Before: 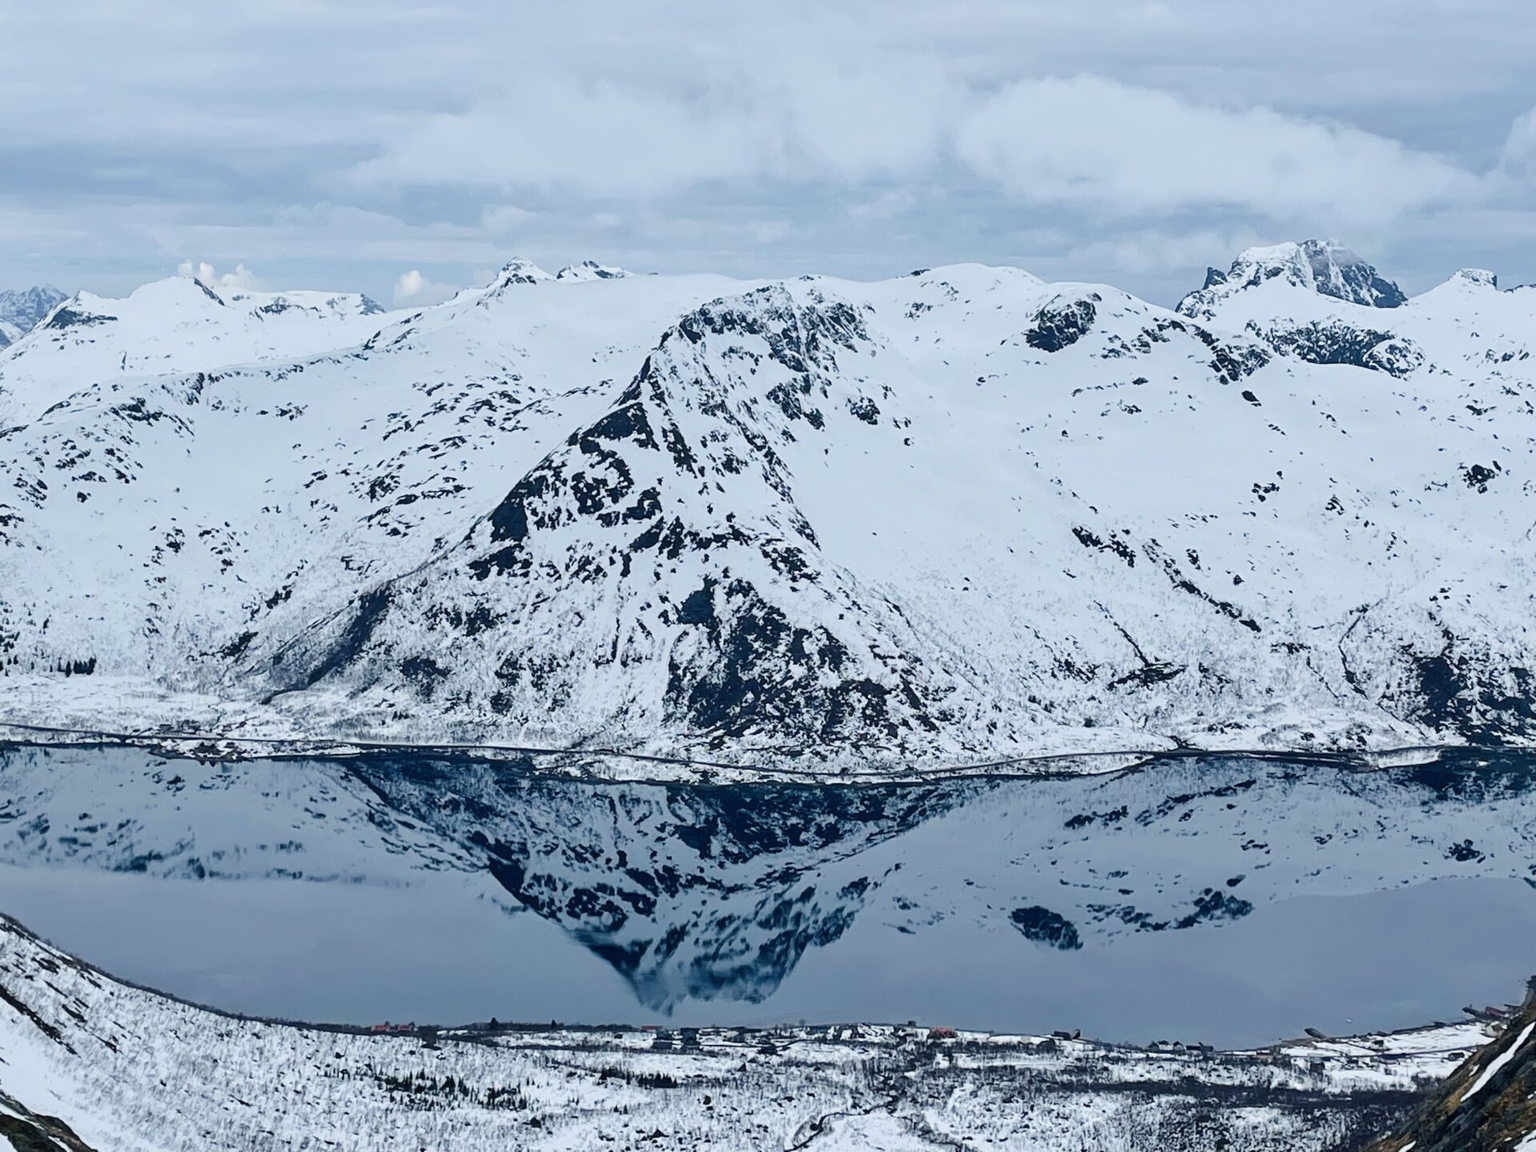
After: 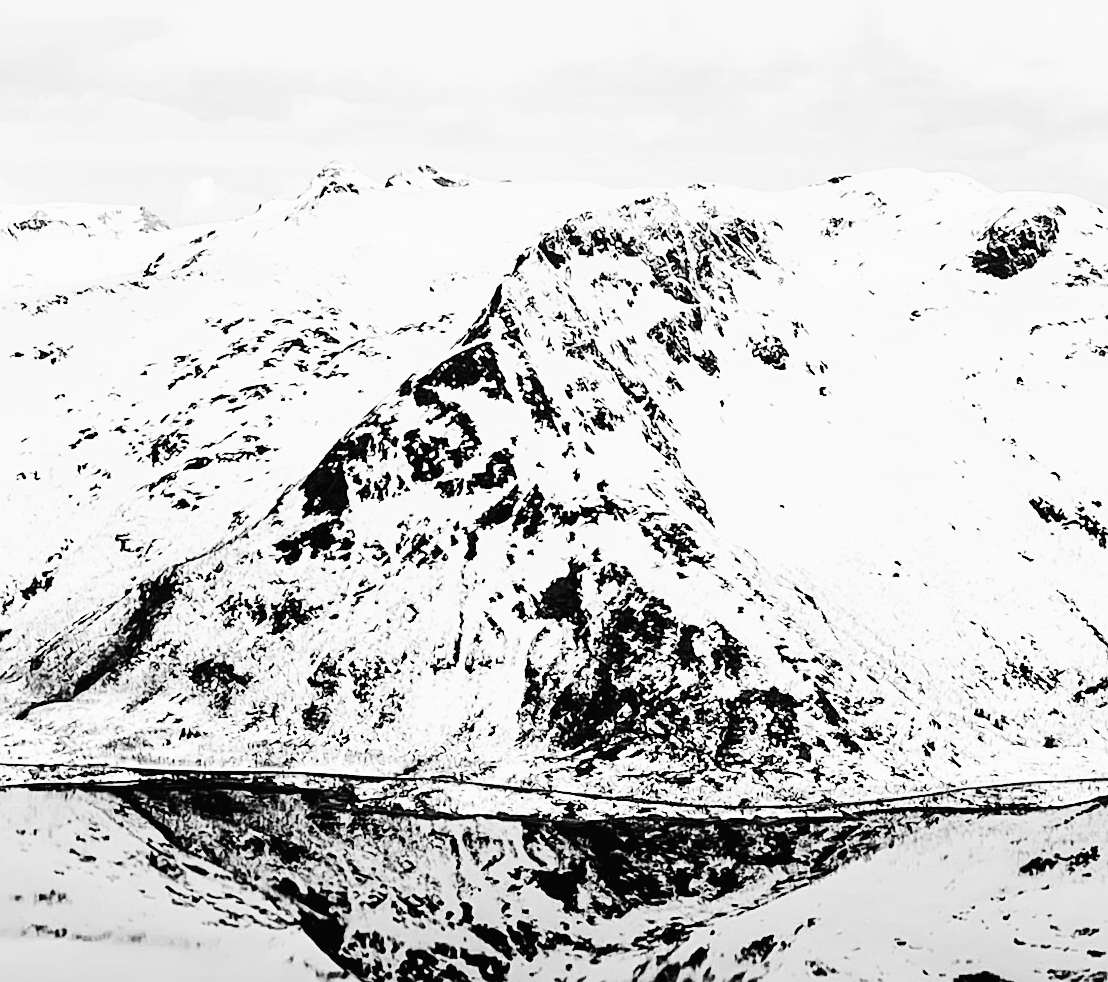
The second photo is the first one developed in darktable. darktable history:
color balance rgb: perceptual saturation grading › global saturation 20%, perceptual saturation grading › highlights -25%, perceptual saturation grading › shadows 25%
tone curve: curves: ch0 [(0, 0.013) (0.054, 0.018) (0.205, 0.191) (0.289, 0.292) (0.39, 0.424) (0.493, 0.551) (0.666, 0.743) (0.795, 0.841) (1, 0.998)]; ch1 [(0, 0) (0.385, 0.343) (0.439, 0.415) (0.494, 0.495) (0.501, 0.501) (0.51, 0.509) (0.548, 0.554) (0.586, 0.614) (0.66, 0.706) (0.783, 0.804) (1, 1)]; ch2 [(0, 0) (0.304, 0.31) (0.403, 0.399) (0.441, 0.428) (0.47, 0.469) (0.498, 0.496) (0.524, 0.538) (0.566, 0.579) (0.633, 0.665) (0.7, 0.711) (1, 1)], color space Lab, independent channels, preserve colors none
crop: left 16.202%, top 11.208%, right 26.045%, bottom 20.557%
base curve: curves: ch0 [(0, 0) (0.028, 0.03) (0.121, 0.232) (0.46, 0.748) (0.859, 0.968) (1, 1)], preserve colors none
sharpen: on, module defaults
monochrome: on, module defaults
contrast brightness saturation: contrast 0.28
